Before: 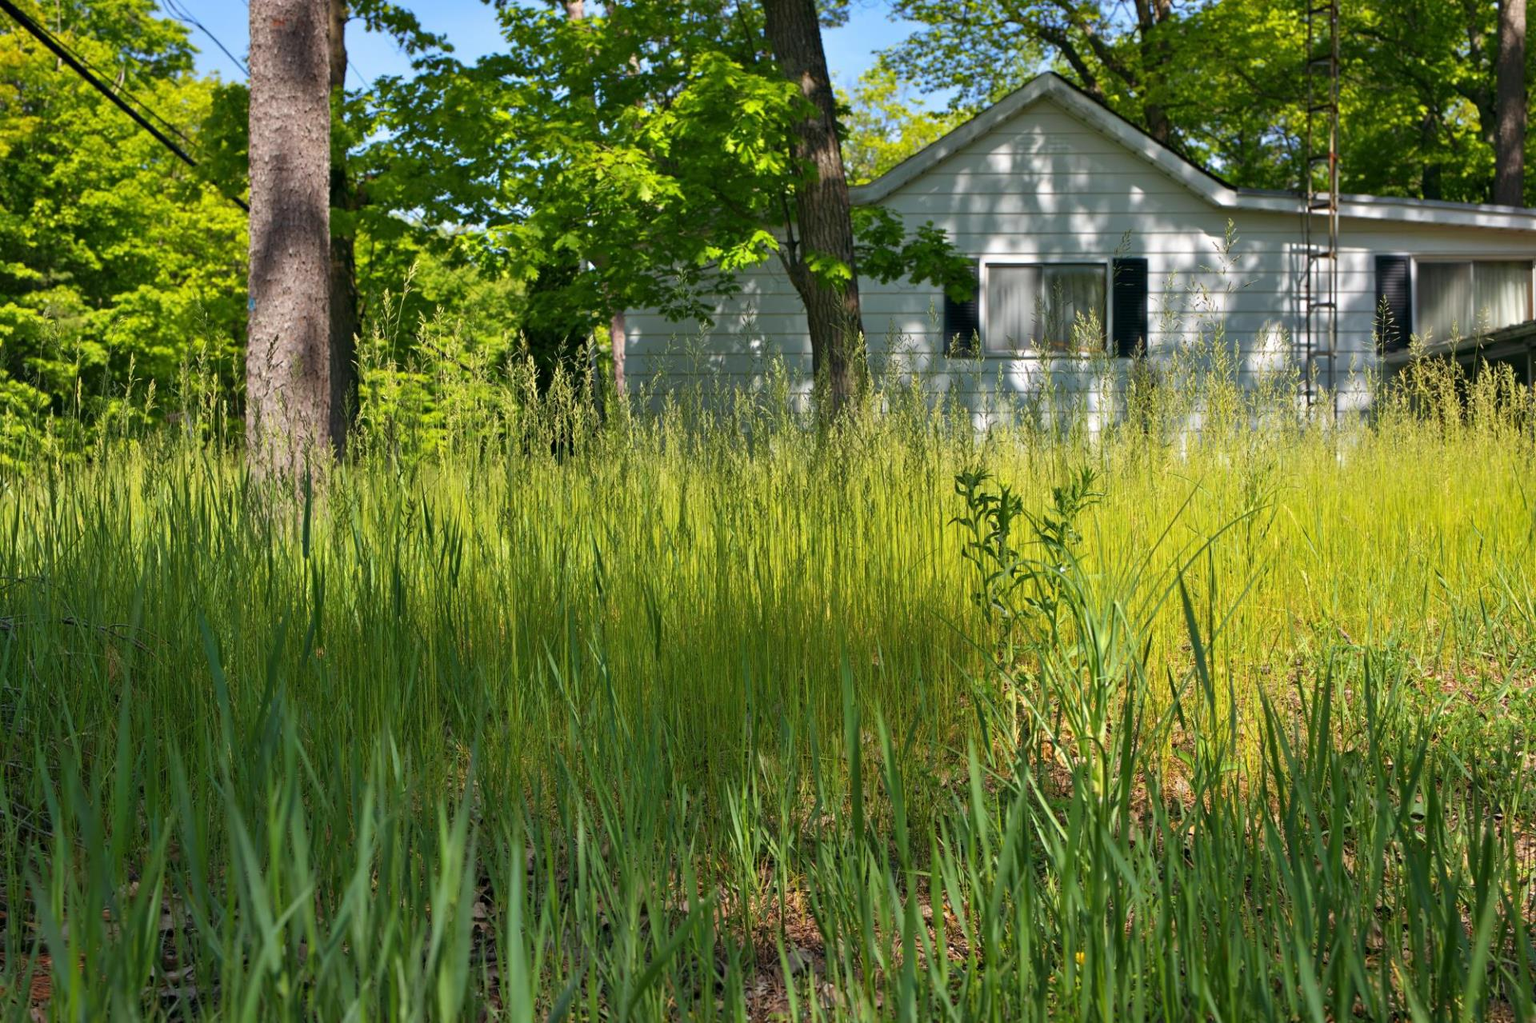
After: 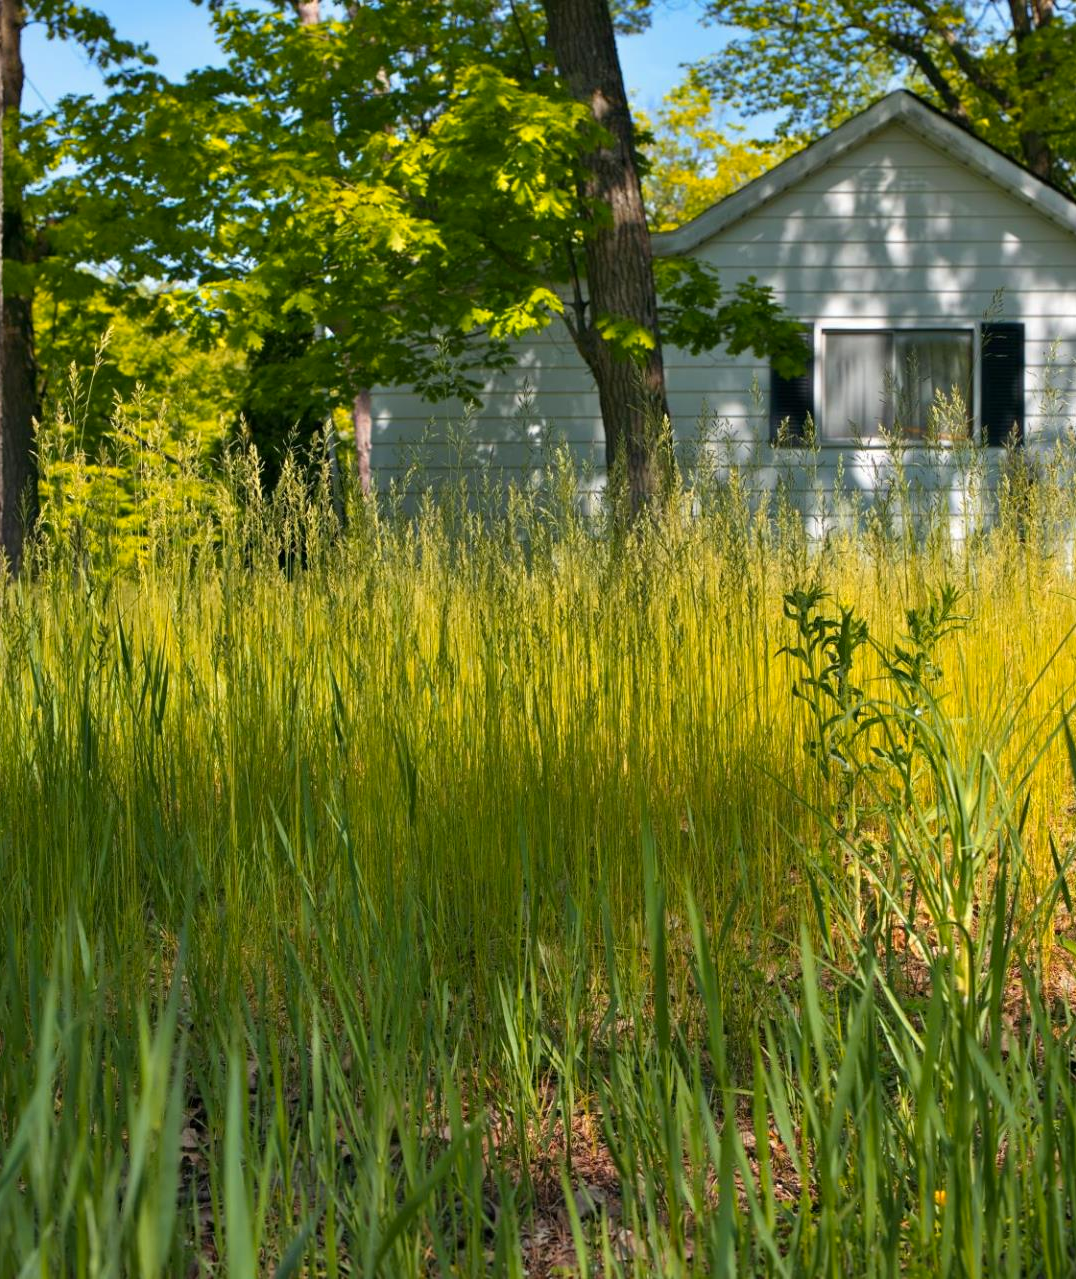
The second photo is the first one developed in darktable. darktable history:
color zones: curves: ch1 [(0.235, 0.558) (0.75, 0.5)]; ch2 [(0.25, 0.462) (0.749, 0.457)]
crop: left 21.394%, right 22.513%
